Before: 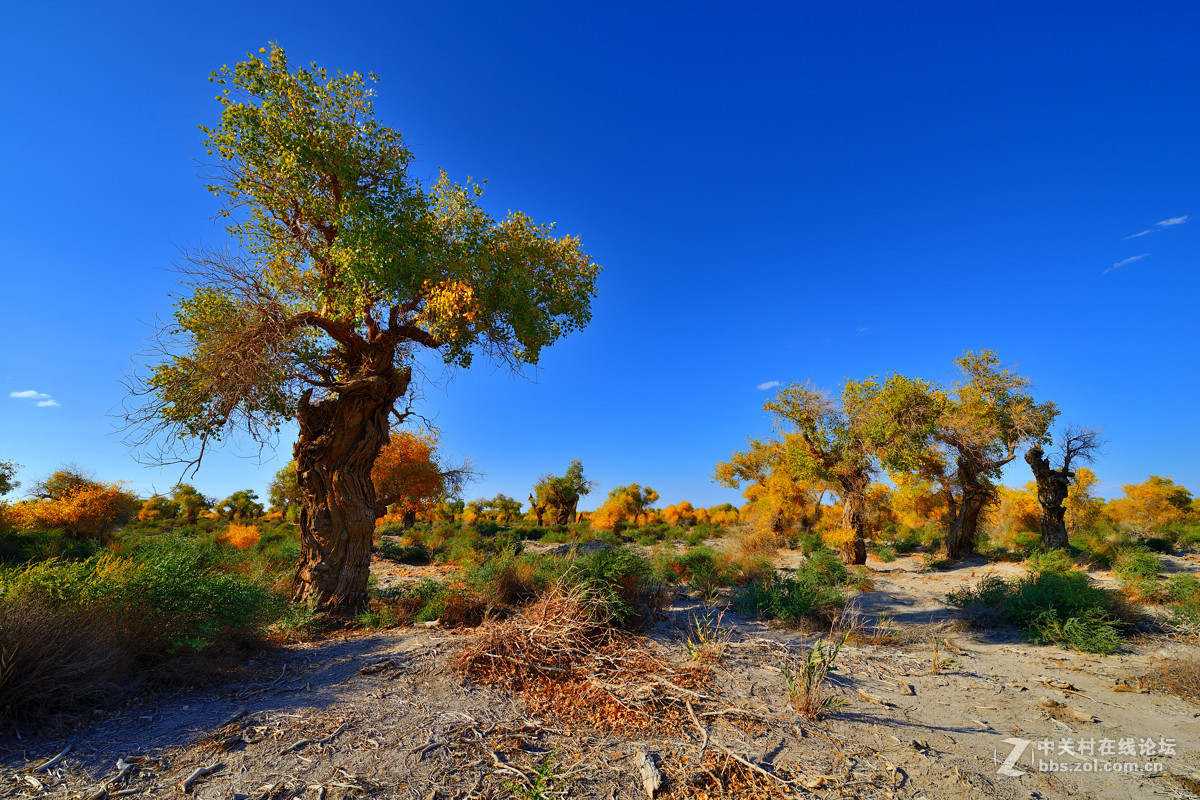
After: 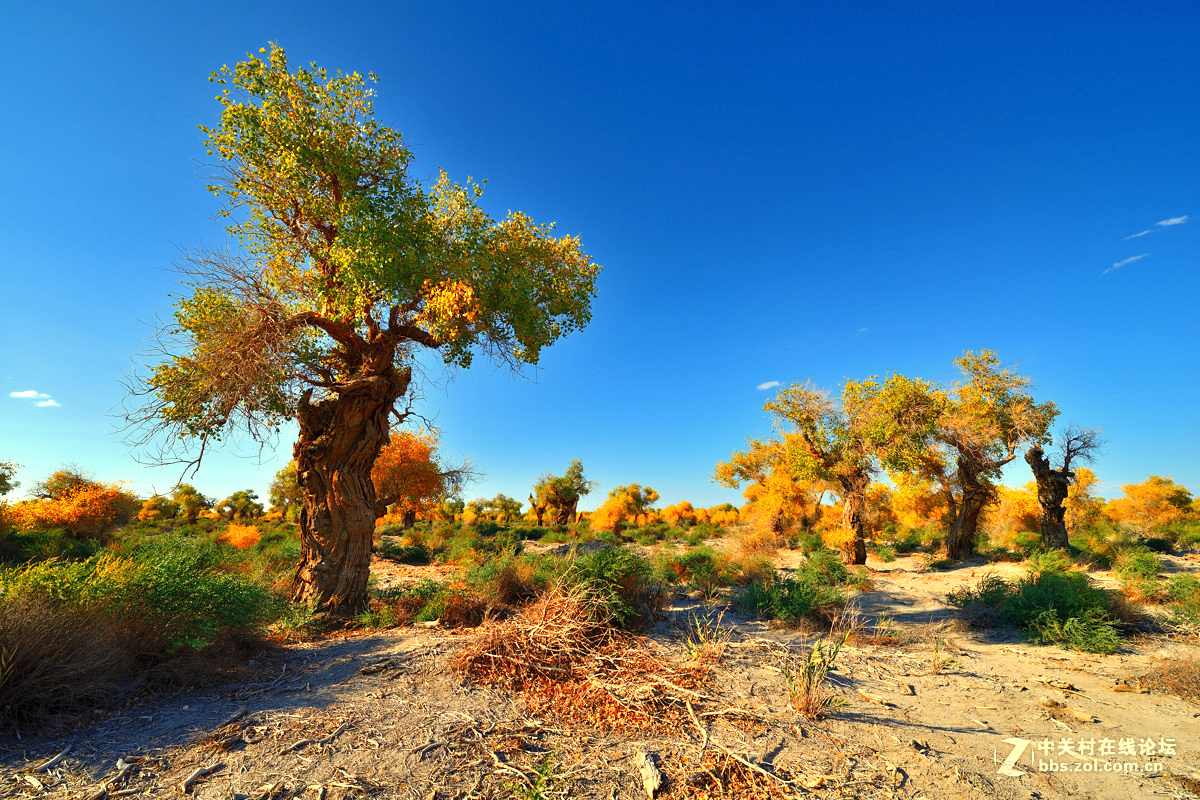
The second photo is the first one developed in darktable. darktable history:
white balance: red 1.08, blue 0.791
exposure: black level correction 0, exposure 0.7 EV, compensate exposure bias true, compensate highlight preservation false
